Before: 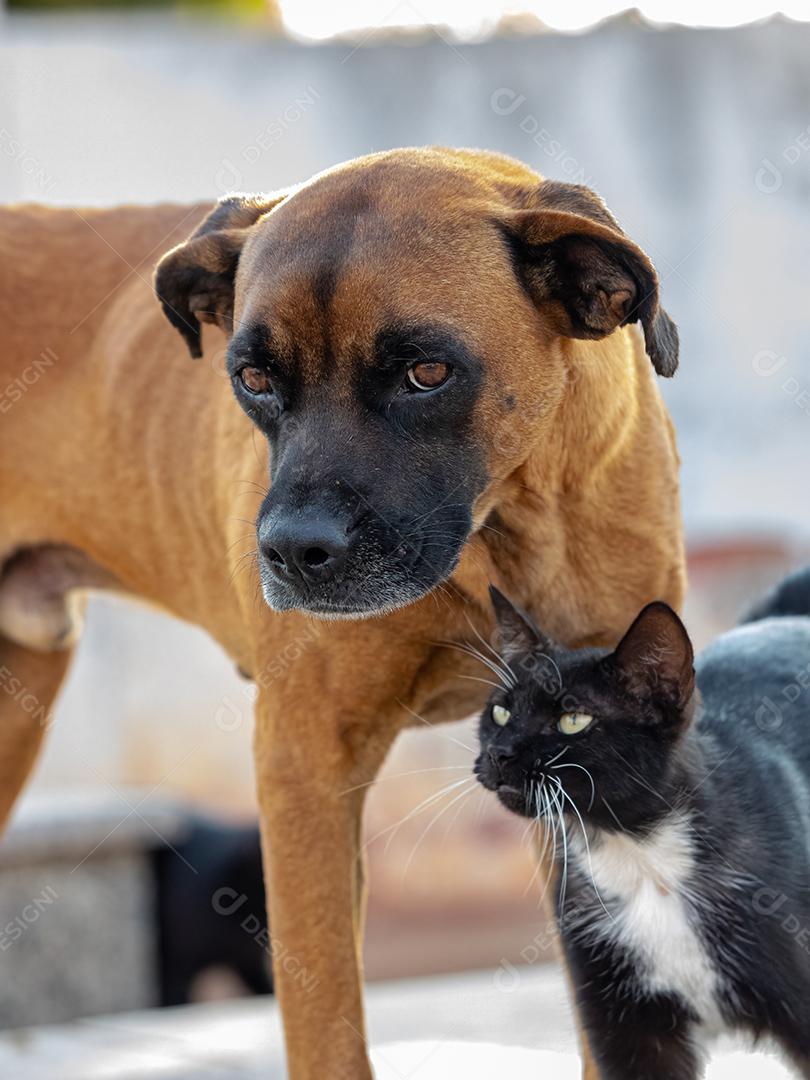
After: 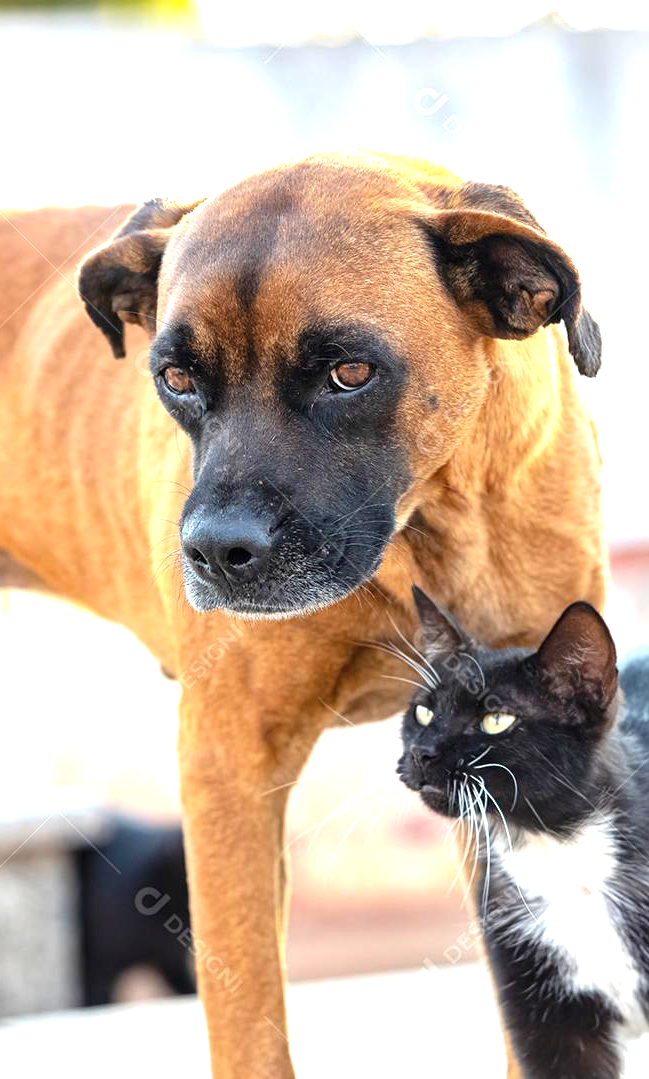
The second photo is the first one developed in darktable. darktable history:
exposure: black level correction 0, exposure 1.3 EV, compensate exposure bias true, compensate highlight preservation false
crop and rotate: left 9.597%, right 10.195%
